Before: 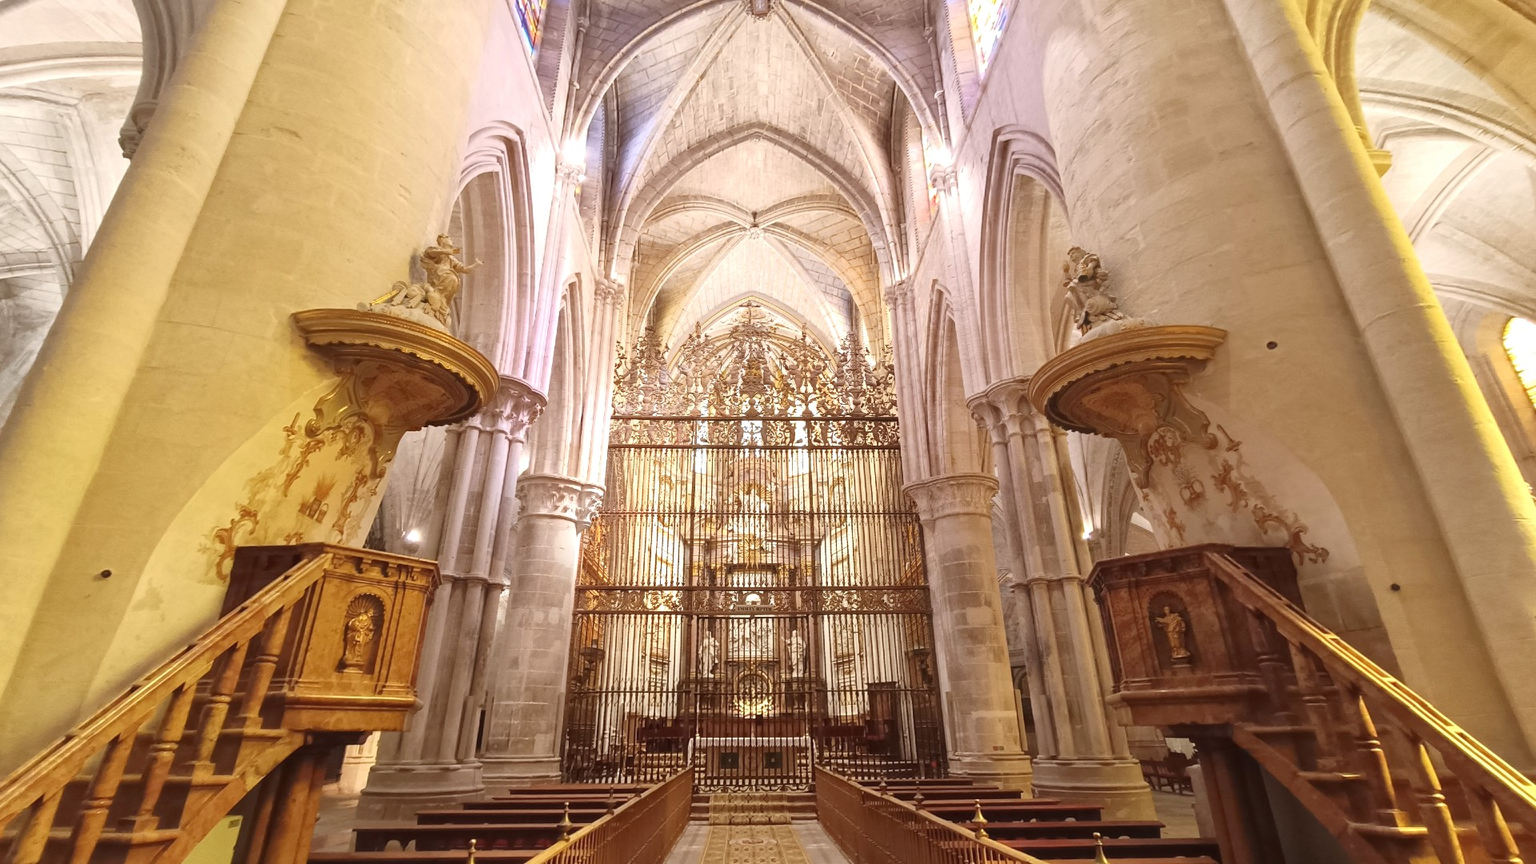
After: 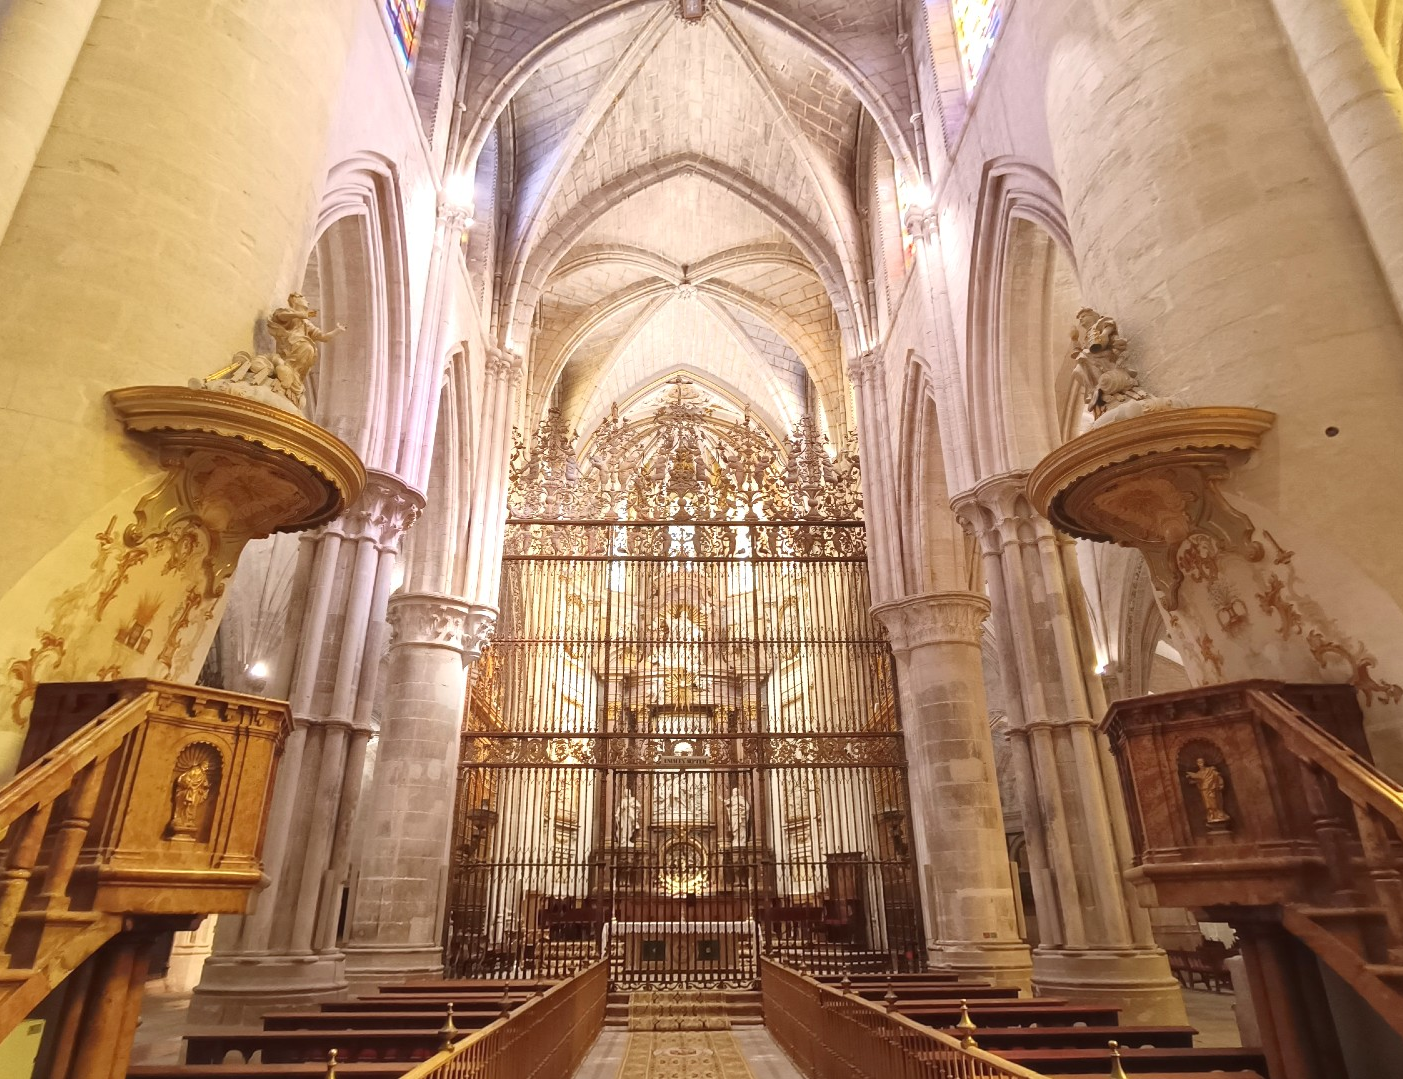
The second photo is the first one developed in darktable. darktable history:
crop: left 13.439%, right 13.469%
